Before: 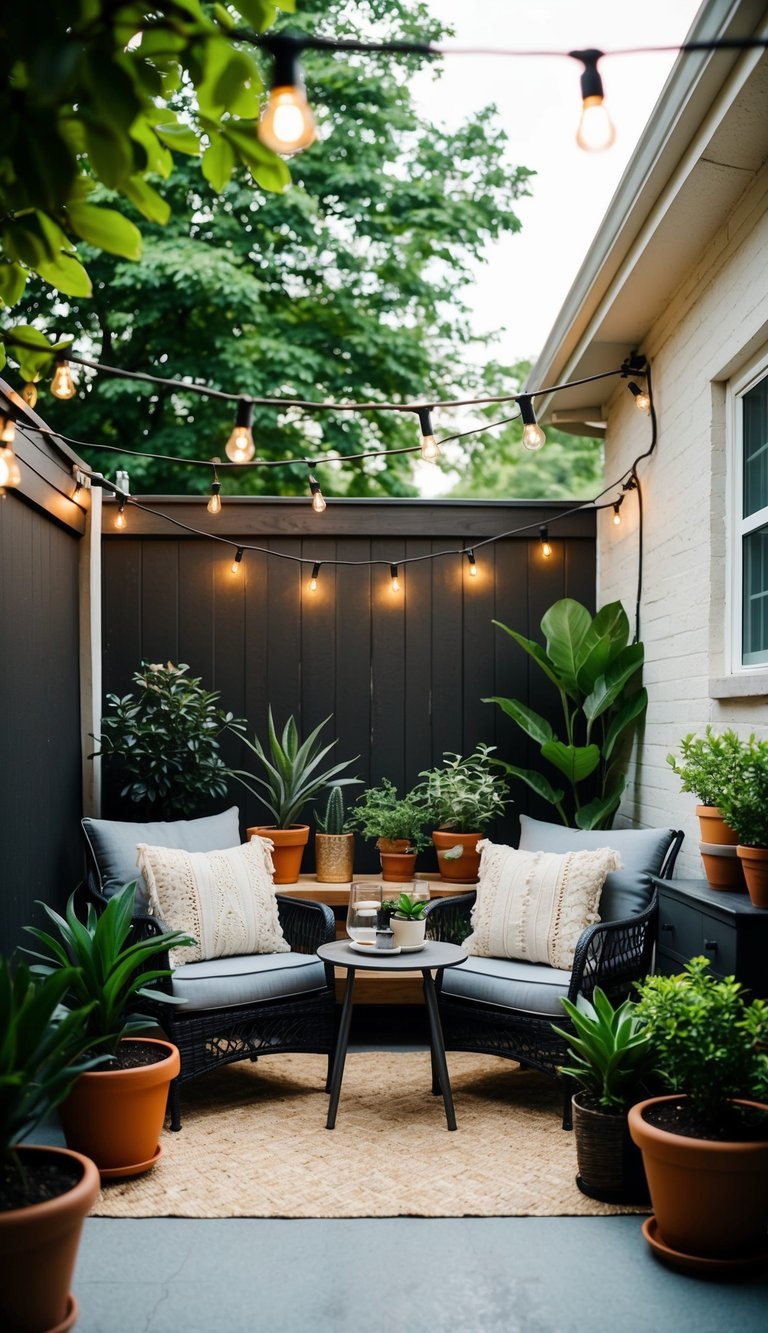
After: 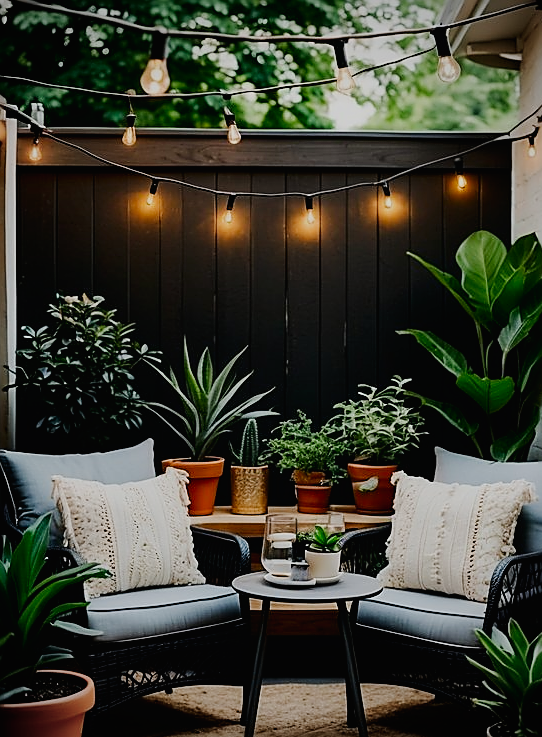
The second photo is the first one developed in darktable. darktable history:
contrast brightness saturation: contrast 0.067, brightness -0.145, saturation 0.107
crop: left 11.133%, top 27.623%, right 18.275%, bottom 17.075%
exposure: compensate highlight preservation false
vignetting: fall-off start 74.7%, fall-off radius 66.14%, brightness -0.524, saturation -0.514
sharpen: radius 1.374, amount 1.254, threshold 0.627
filmic rgb: black relative exposure -7.65 EV, white relative exposure 4.56 EV, hardness 3.61, contrast 1.058
shadows and highlights: shadows 4.4, highlights -18.68, soften with gaussian
tone curve: curves: ch0 [(0, 0.012) (0.036, 0.035) (0.274, 0.288) (0.504, 0.536) (0.844, 0.84) (1, 0.983)]; ch1 [(0, 0) (0.389, 0.403) (0.462, 0.486) (0.499, 0.498) (0.511, 0.502) (0.536, 0.547) (0.579, 0.578) (0.626, 0.645) (0.749, 0.781) (1, 1)]; ch2 [(0, 0) (0.457, 0.486) (0.5, 0.5) (0.557, 0.561) (0.614, 0.622) (0.704, 0.732) (1, 1)], preserve colors none
